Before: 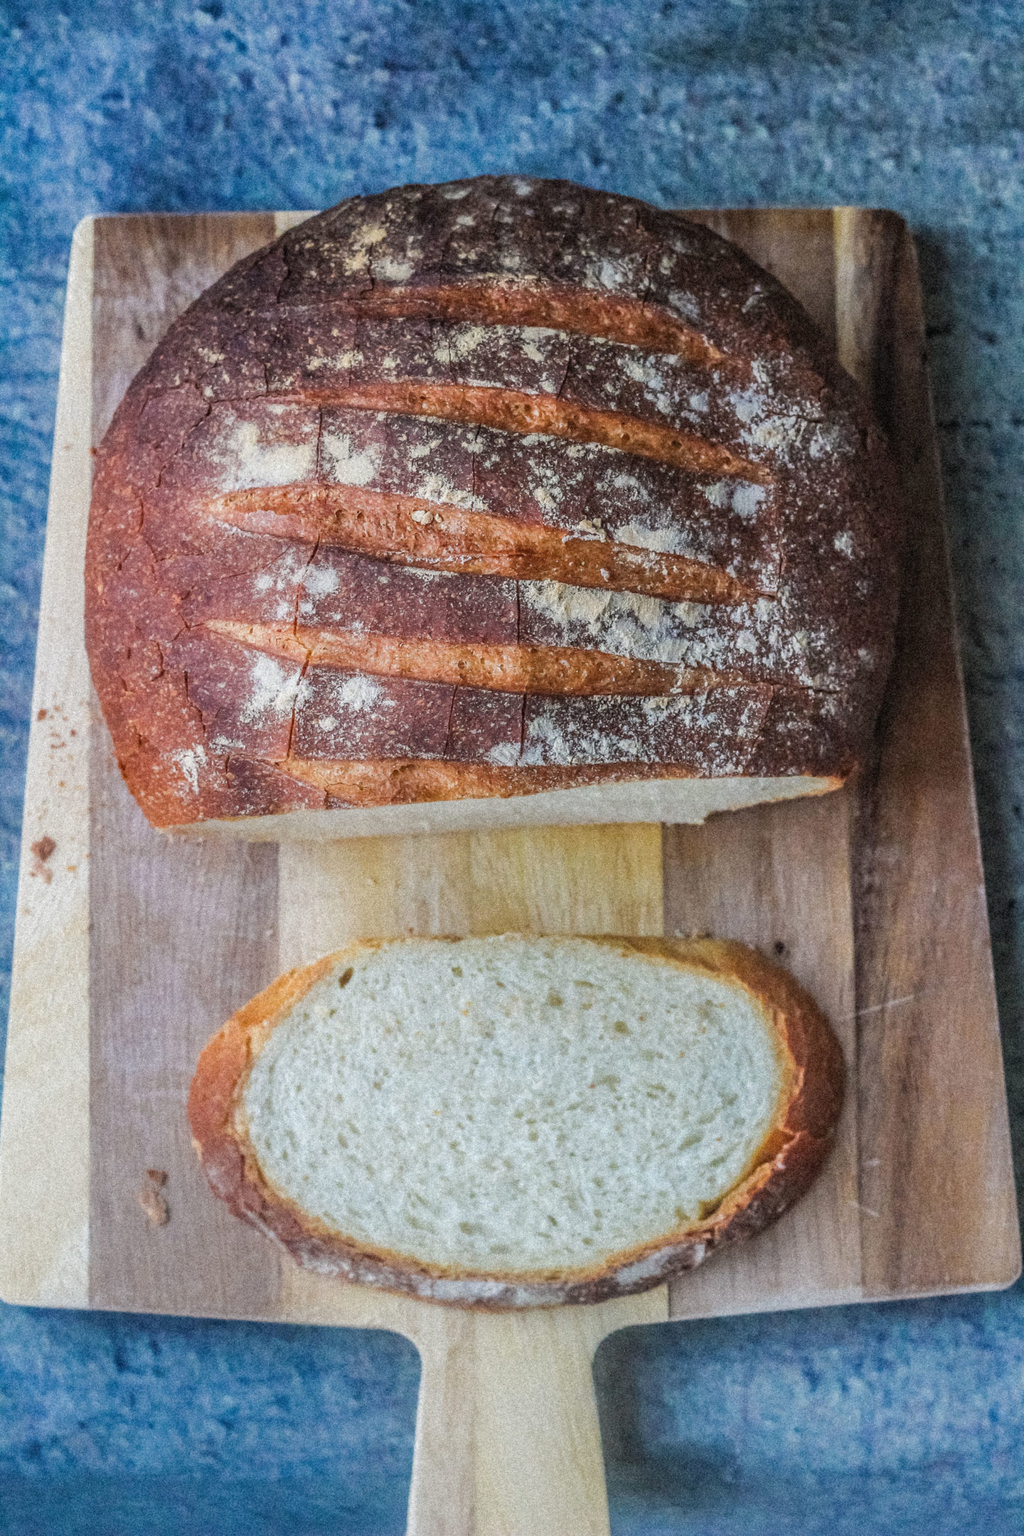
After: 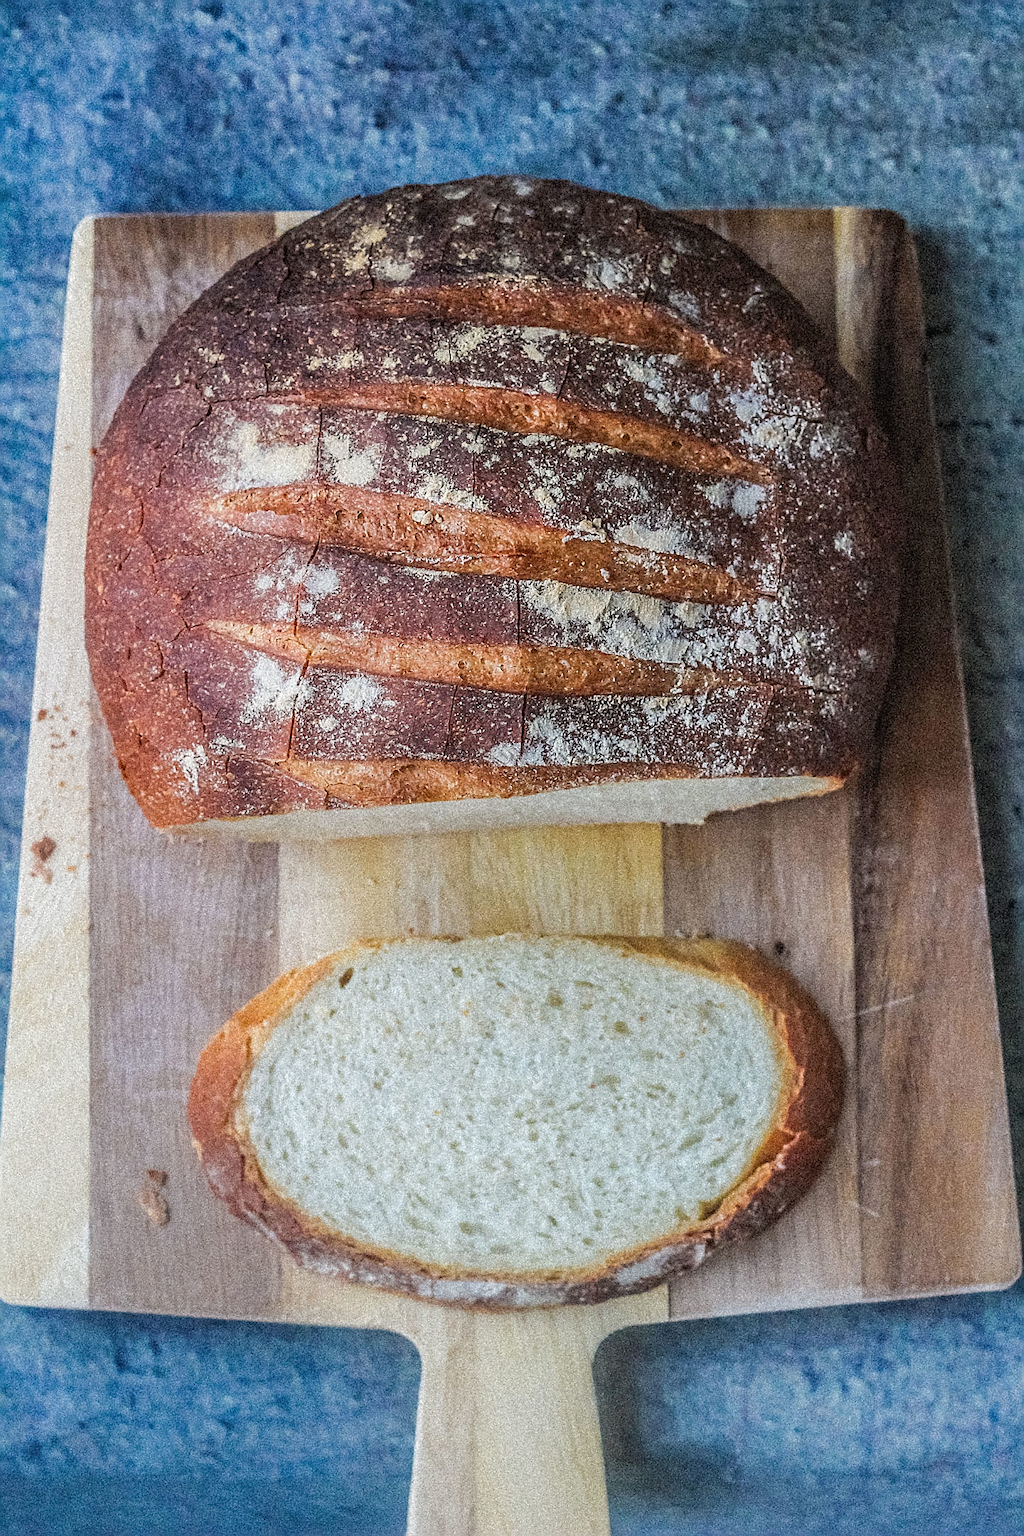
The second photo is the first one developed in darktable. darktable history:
sharpen: radius 1.395, amount 1.245, threshold 0.667
shadows and highlights: shadows 13.35, white point adjustment 1.33, highlights -0.696, soften with gaussian
